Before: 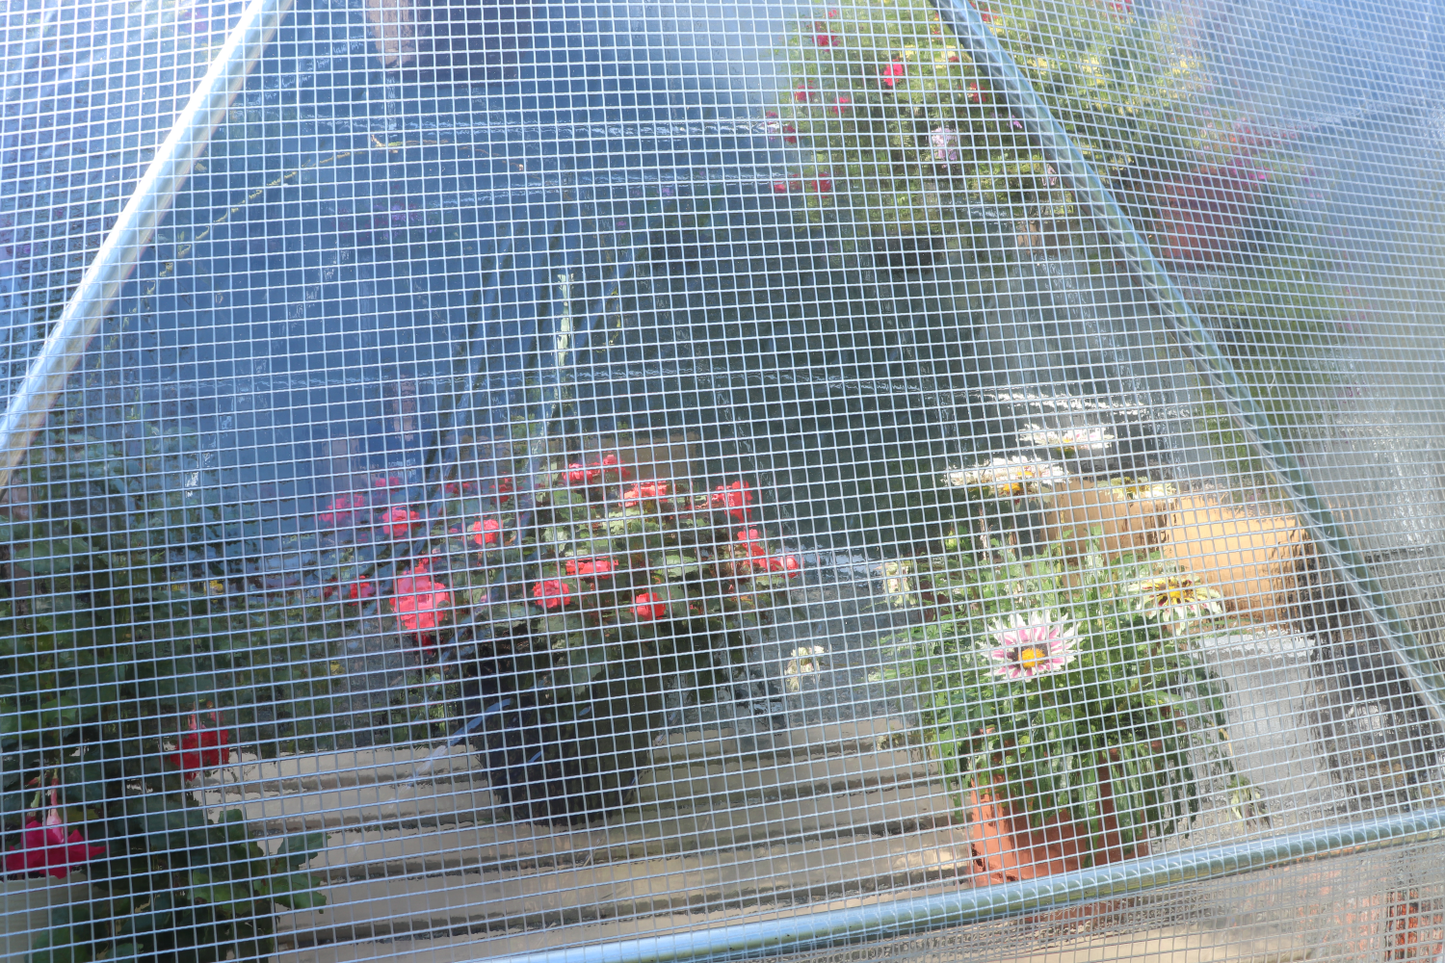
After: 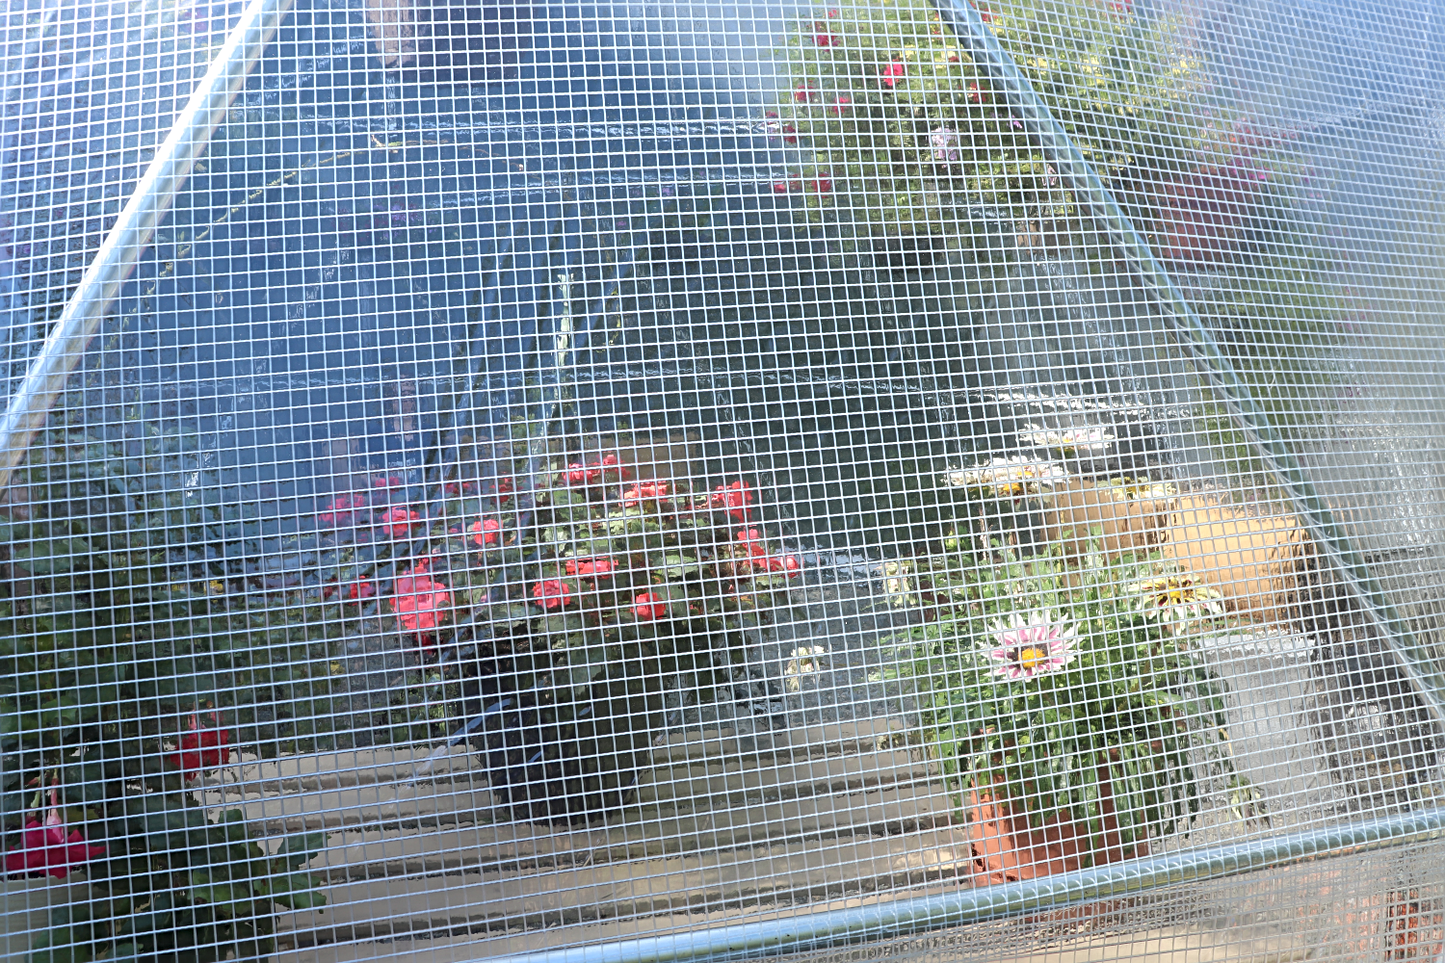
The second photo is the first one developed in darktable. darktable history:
sharpen: radius 3.119
